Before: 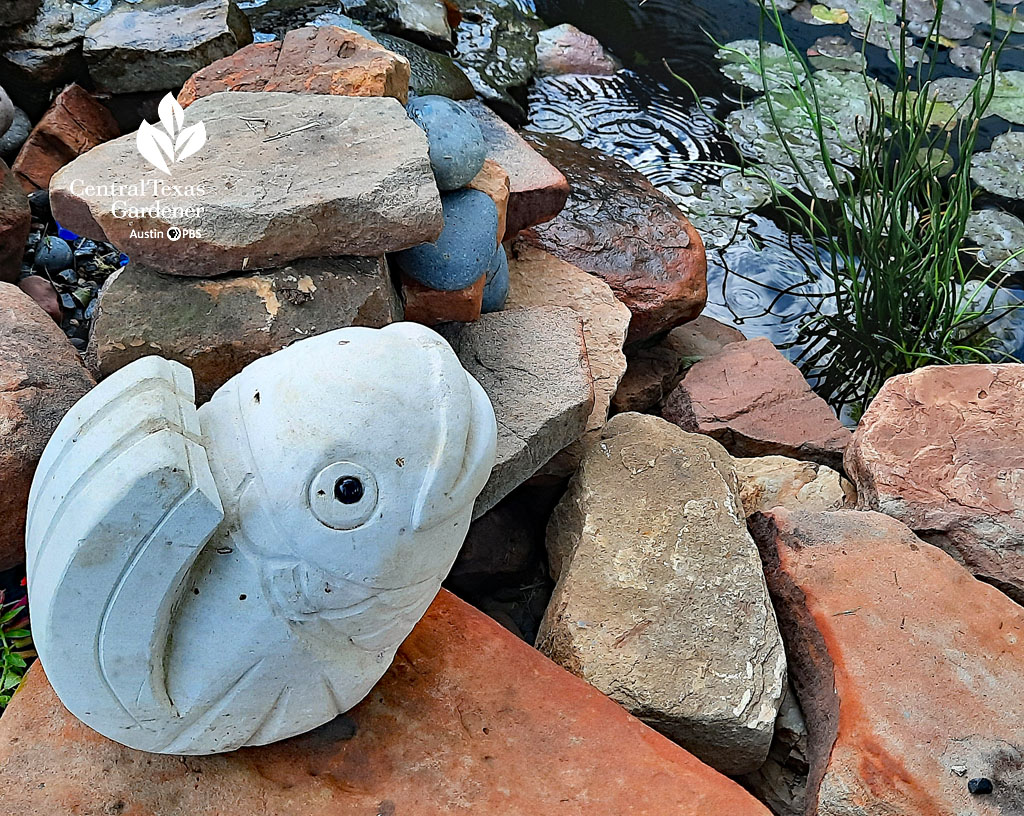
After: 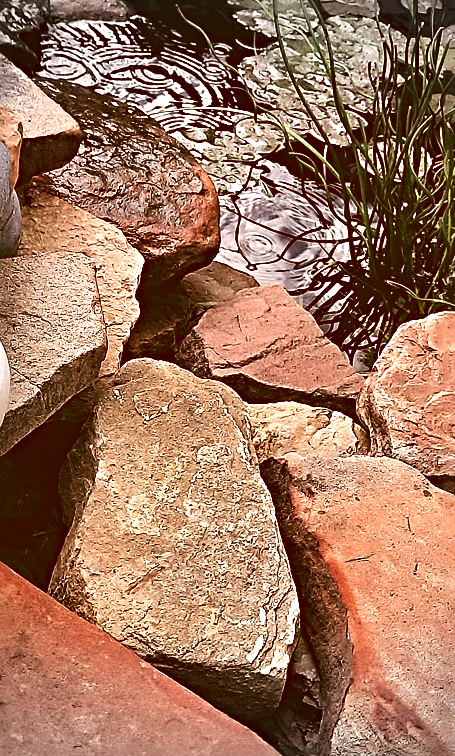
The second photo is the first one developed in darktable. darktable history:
vignetting: fall-off start 100%, brightness -0.282, width/height ratio 1.31
crop: left 47.628%, top 6.643%, right 7.874%
tone equalizer: -8 EV -0.75 EV, -7 EV -0.7 EV, -6 EV -0.6 EV, -5 EV -0.4 EV, -3 EV 0.4 EV, -2 EV 0.6 EV, -1 EV 0.7 EV, +0 EV 0.75 EV, edges refinement/feathering 500, mask exposure compensation -1.57 EV, preserve details no
color balance: lift [1.005, 0.99, 1.007, 1.01], gamma [1, 0.979, 1.011, 1.021], gain [0.923, 1.098, 1.025, 0.902], input saturation 90.45%, contrast 7.73%, output saturation 105.91%
sharpen: radius 4.883
color correction: highlights a* 9.03, highlights b* 8.71, shadows a* 40, shadows b* 40, saturation 0.8
contrast brightness saturation: contrast -0.1, saturation -0.1
